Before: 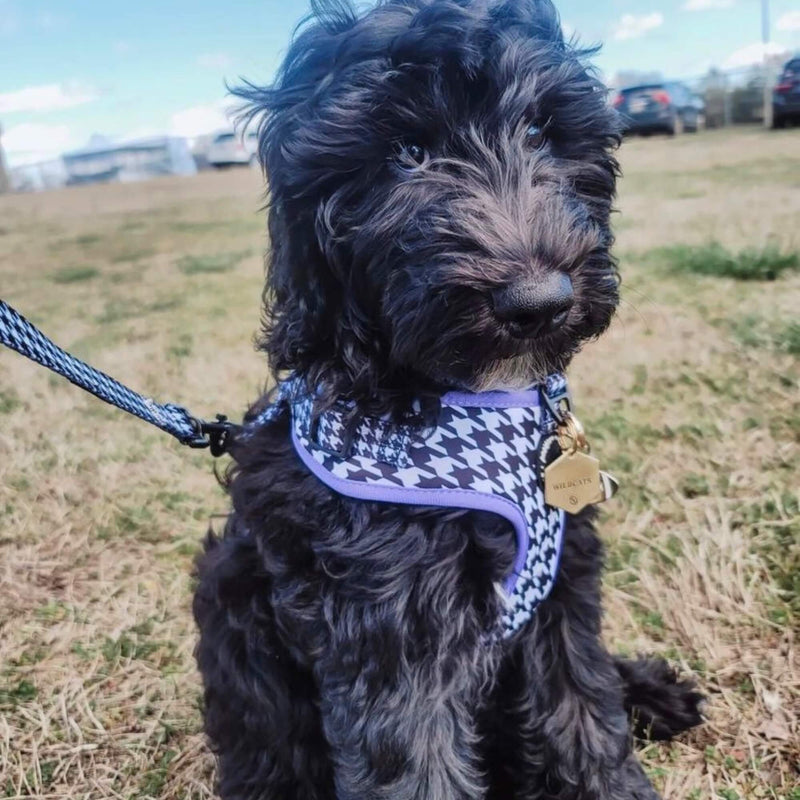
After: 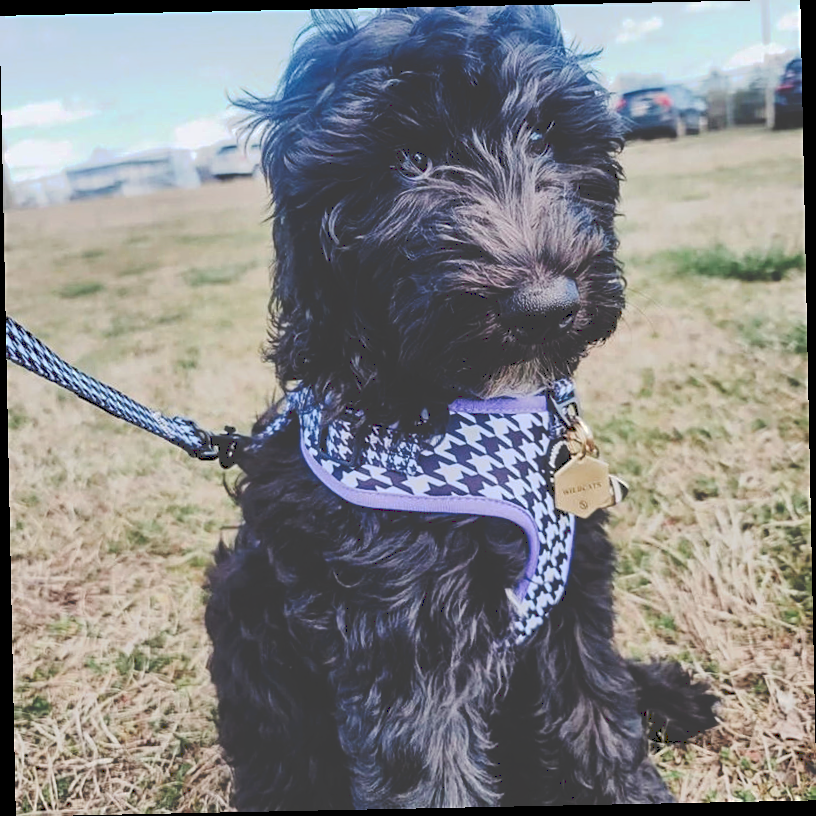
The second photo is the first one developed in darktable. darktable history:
rotate and perspective: rotation -1.17°, automatic cropping off
tone curve: curves: ch0 [(0, 0) (0.003, 0.241) (0.011, 0.241) (0.025, 0.242) (0.044, 0.246) (0.069, 0.25) (0.1, 0.251) (0.136, 0.256) (0.177, 0.275) (0.224, 0.293) (0.277, 0.326) (0.335, 0.38) (0.399, 0.449) (0.468, 0.525) (0.543, 0.606) (0.623, 0.683) (0.709, 0.751) (0.801, 0.824) (0.898, 0.871) (1, 1)], preserve colors none
sharpen: on, module defaults
